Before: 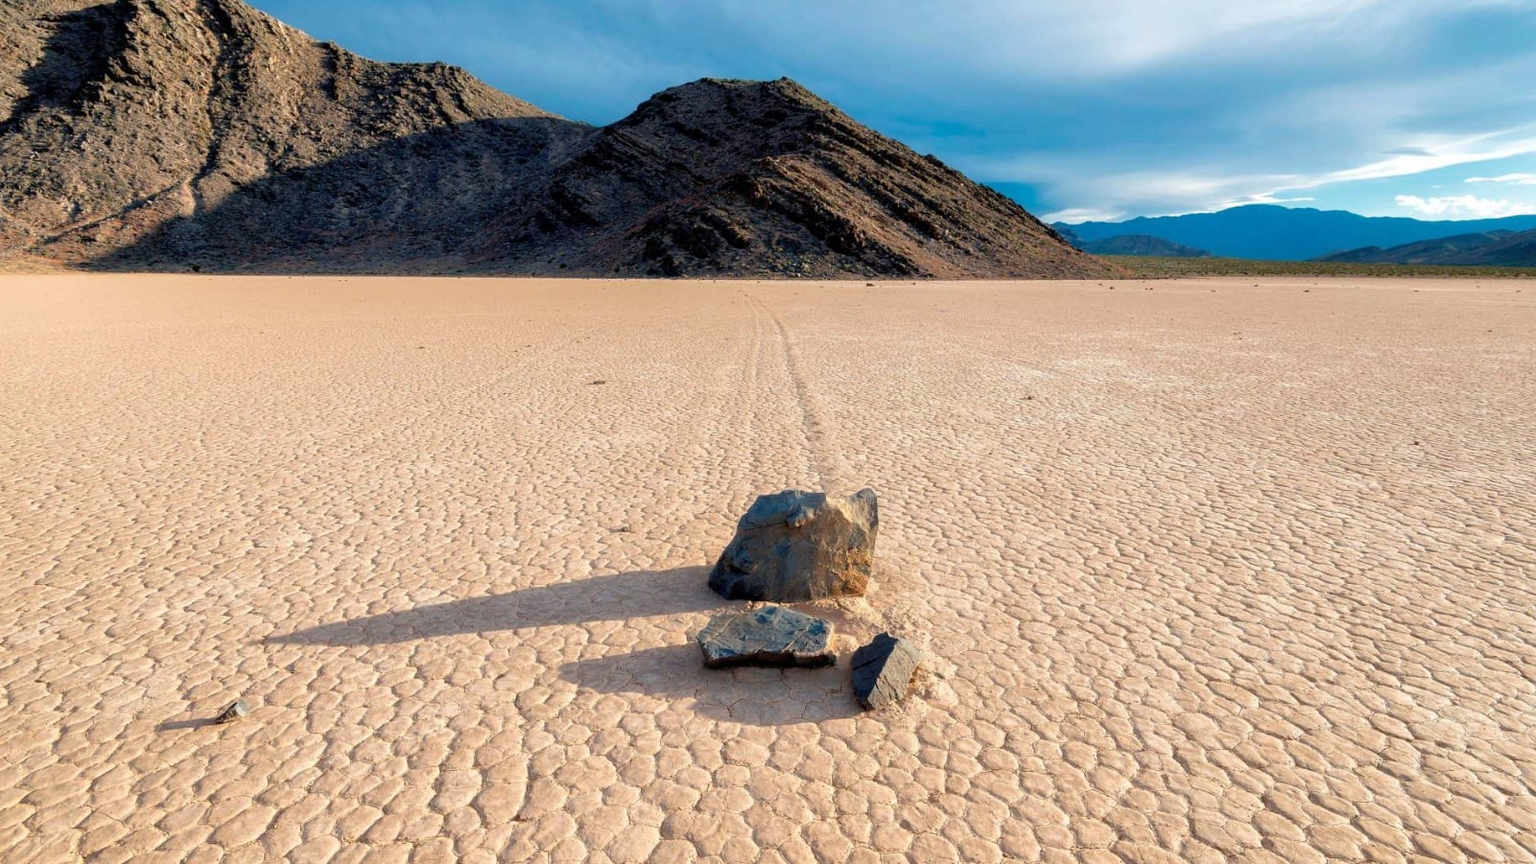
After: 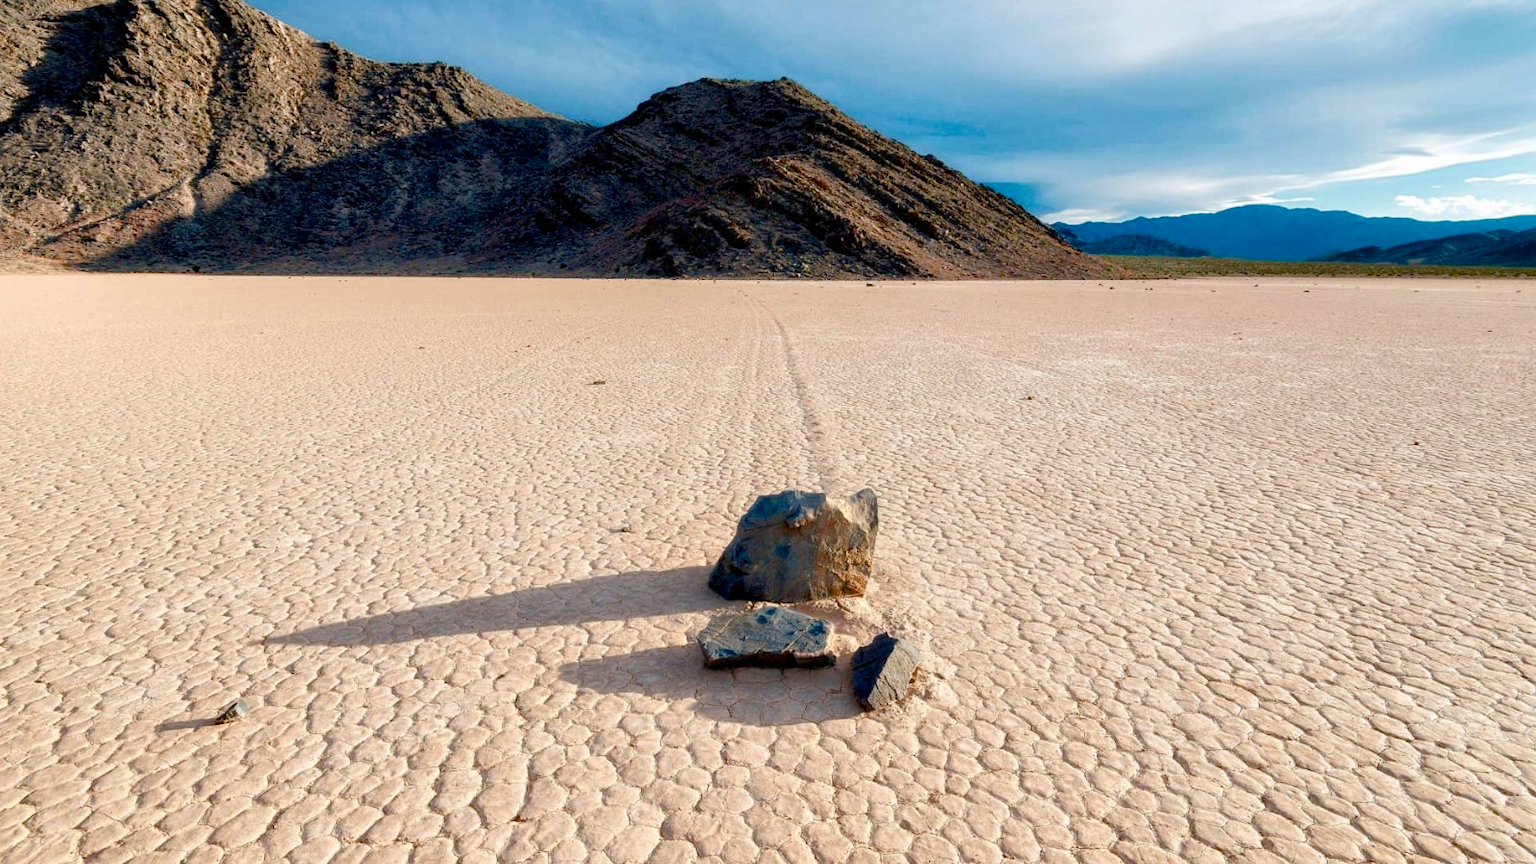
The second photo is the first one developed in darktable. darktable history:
levels: mode automatic, levels [0, 0.476, 0.951]
color balance rgb: shadows lift › chroma 0.65%, shadows lift › hue 115.9°, perceptual saturation grading › global saturation 20%, perceptual saturation grading › highlights -49.045%, perceptual saturation grading › shadows 25.847%, saturation formula JzAzBz (2021)
